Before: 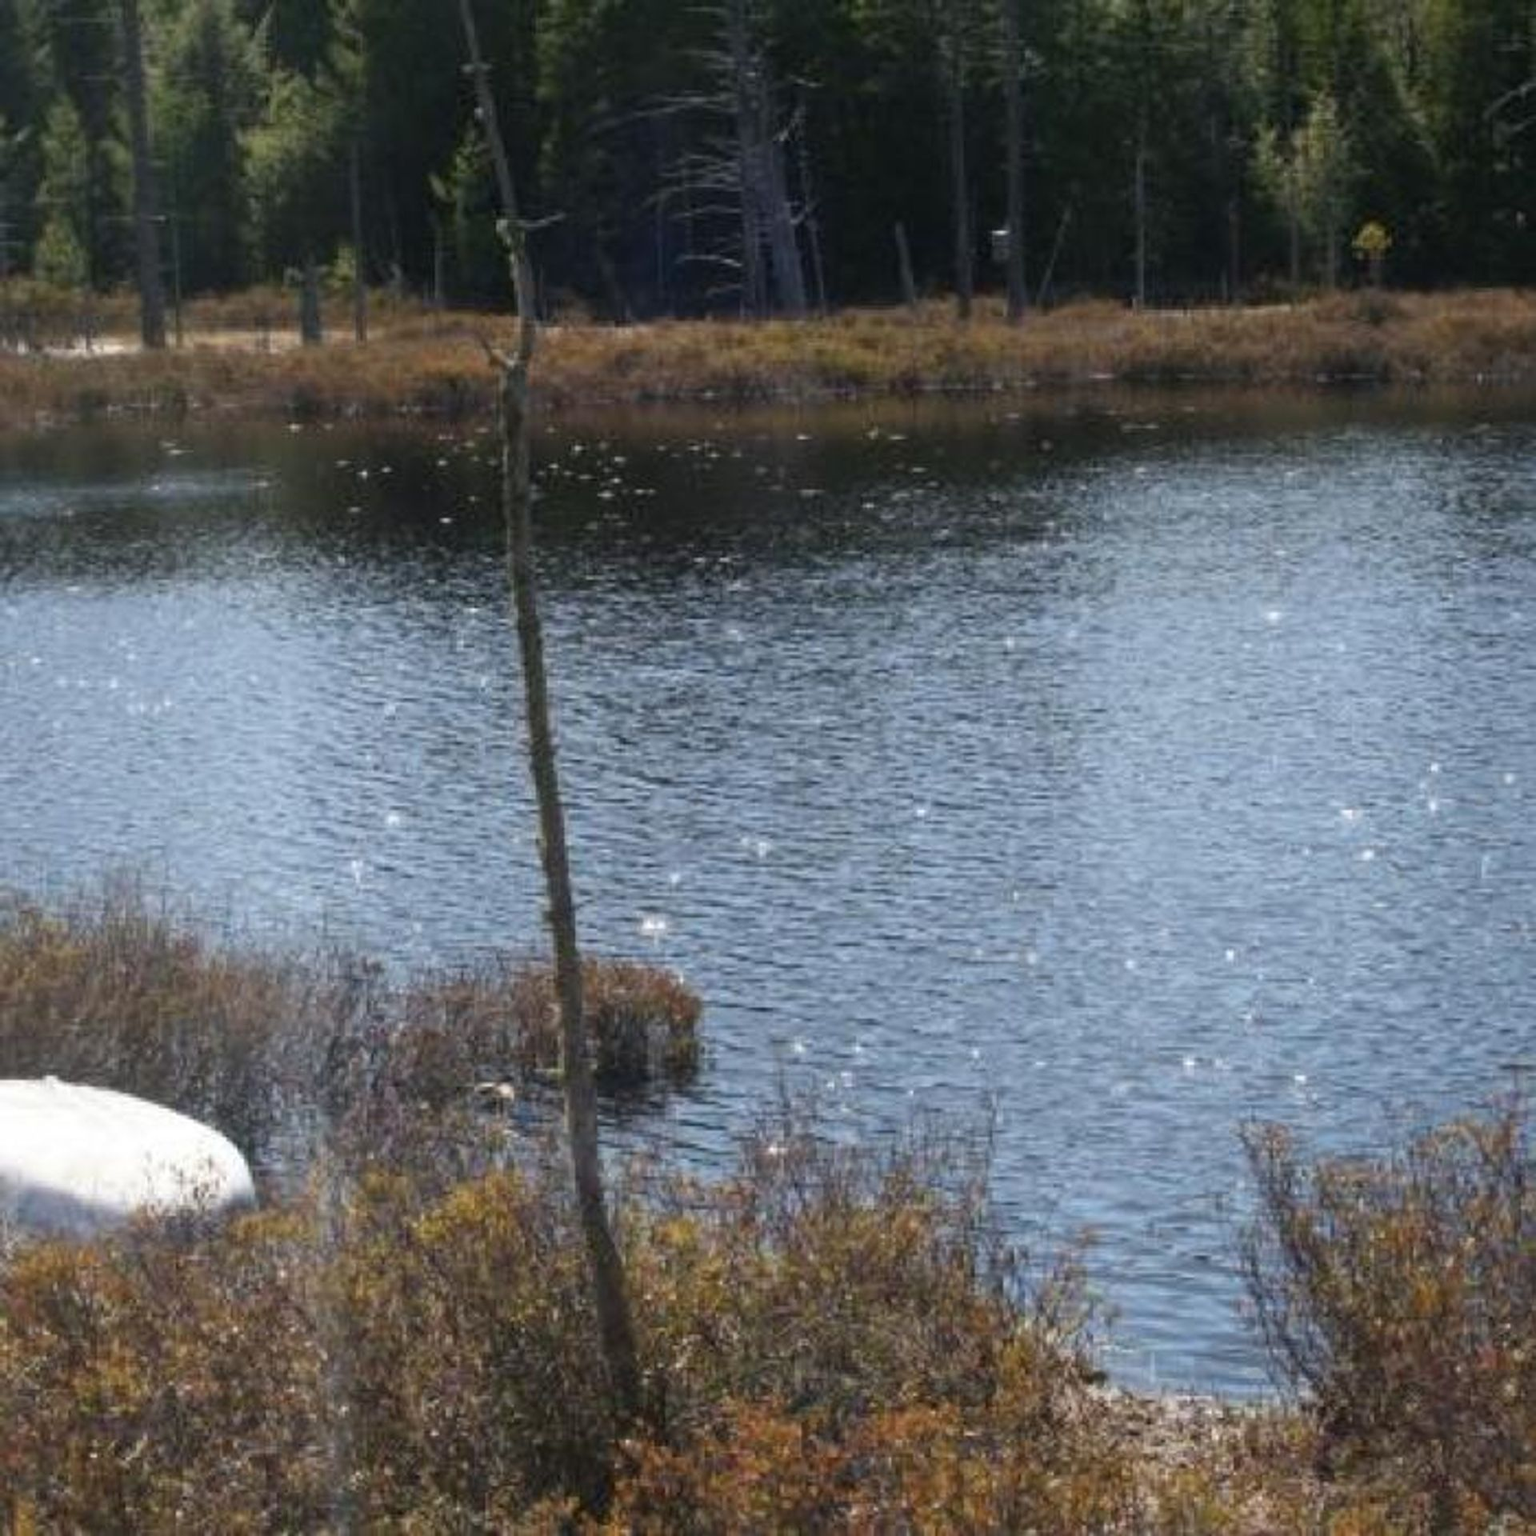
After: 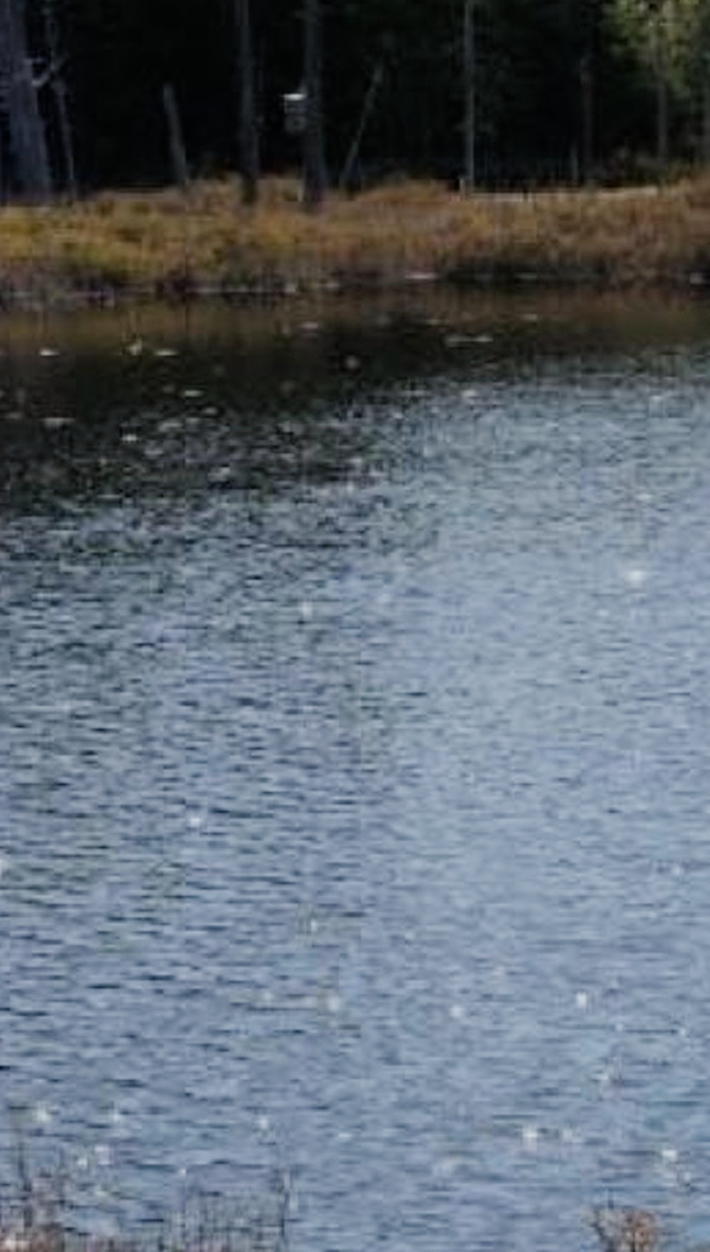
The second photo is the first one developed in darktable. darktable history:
crop and rotate: left 49.828%, top 10.138%, right 13.156%, bottom 24.647%
haze removal: compatibility mode true, adaptive false
filmic rgb: black relative exposure -7.65 EV, white relative exposure 4.56 EV, hardness 3.61, iterations of high-quality reconstruction 0
